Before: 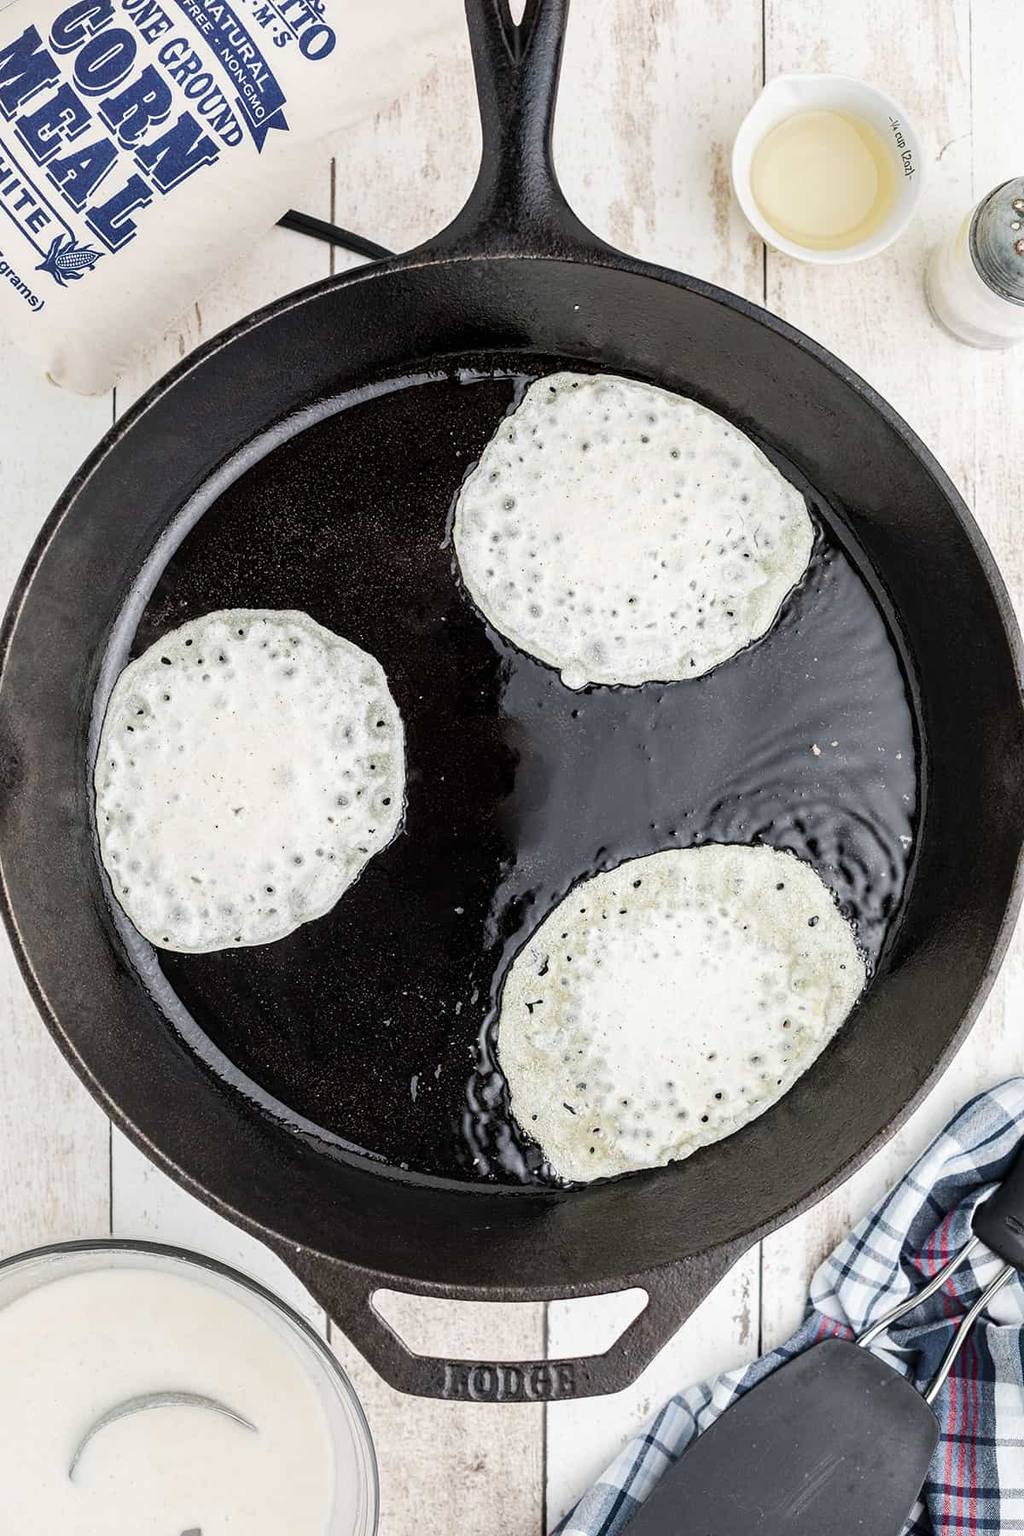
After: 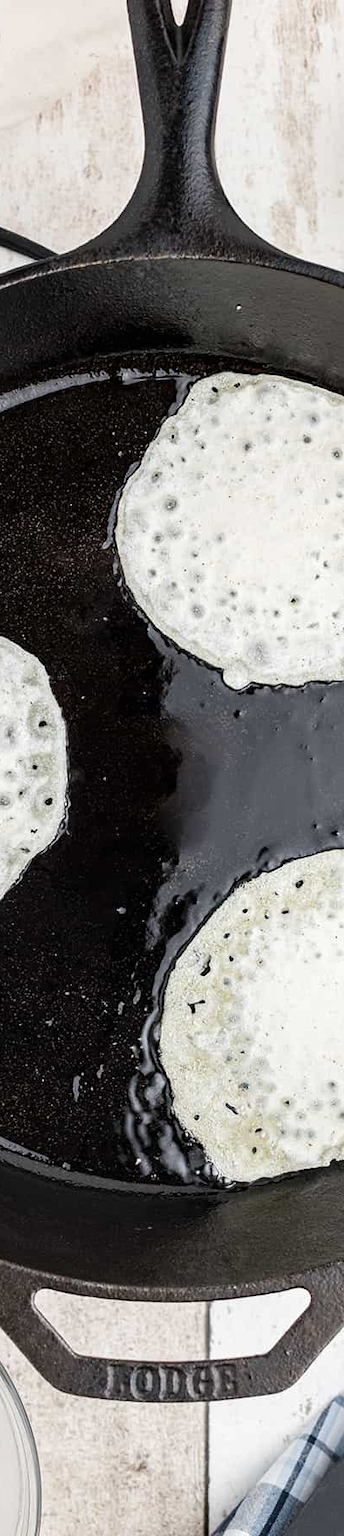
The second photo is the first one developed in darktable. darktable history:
tone equalizer: edges refinement/feathering 500, mask exposure compensation -1.57 EV, preserve details guided filter
crop: left 33.081%, right 33.195%
